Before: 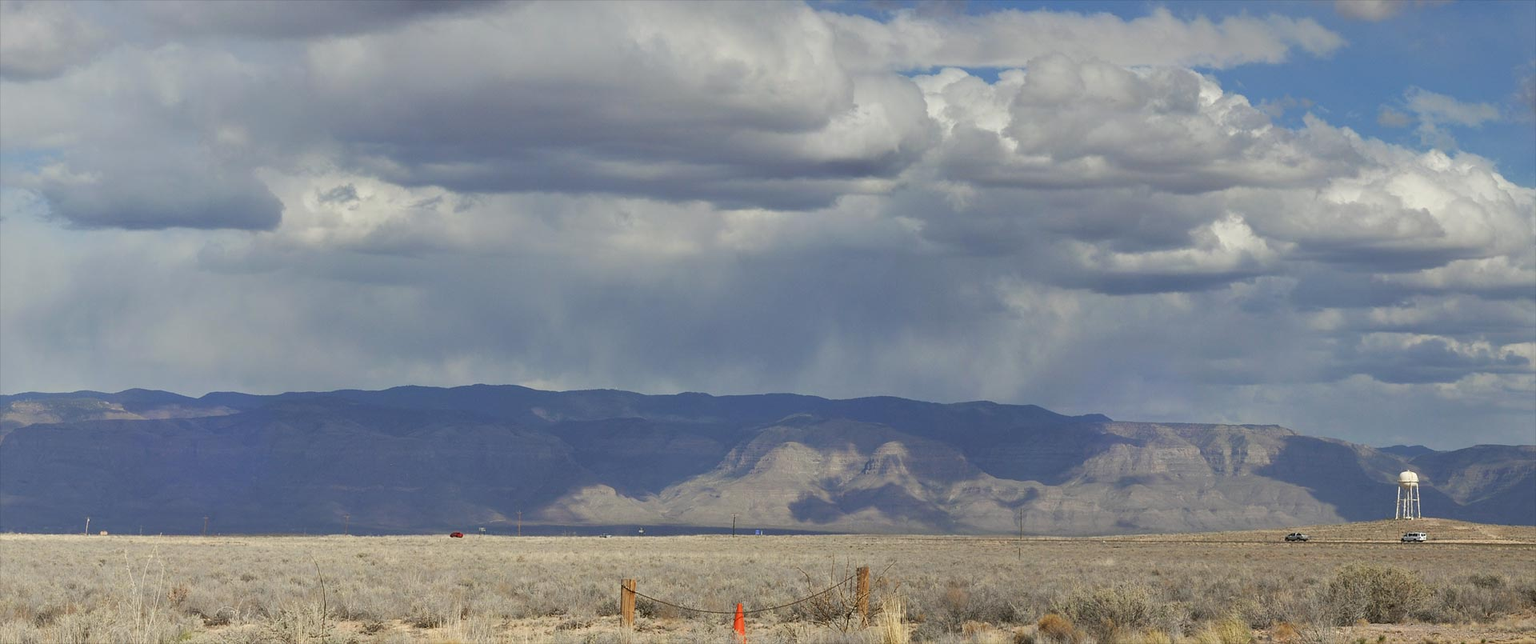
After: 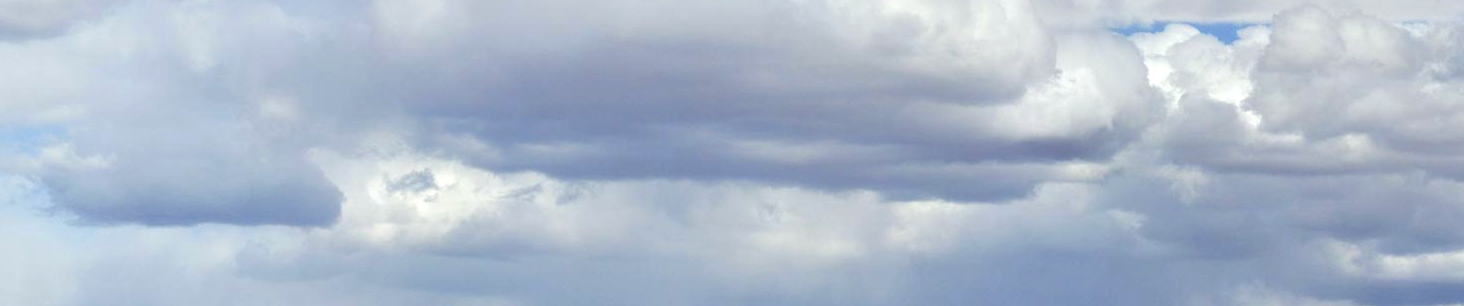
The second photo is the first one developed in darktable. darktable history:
color balance: lift [1, 1.015, 1.004, 0.985], gamma [1, 0.958, 0.971, 1.042], gain [1, 0.956, 0.977, 1.044]
crop: left 0.579%, top 7.627%, right 23.167%, bottom 54.275%
exposure: black level correction 0, exposure 0.7 EV, compensate exposure bias true, compensate highlight preservation false
